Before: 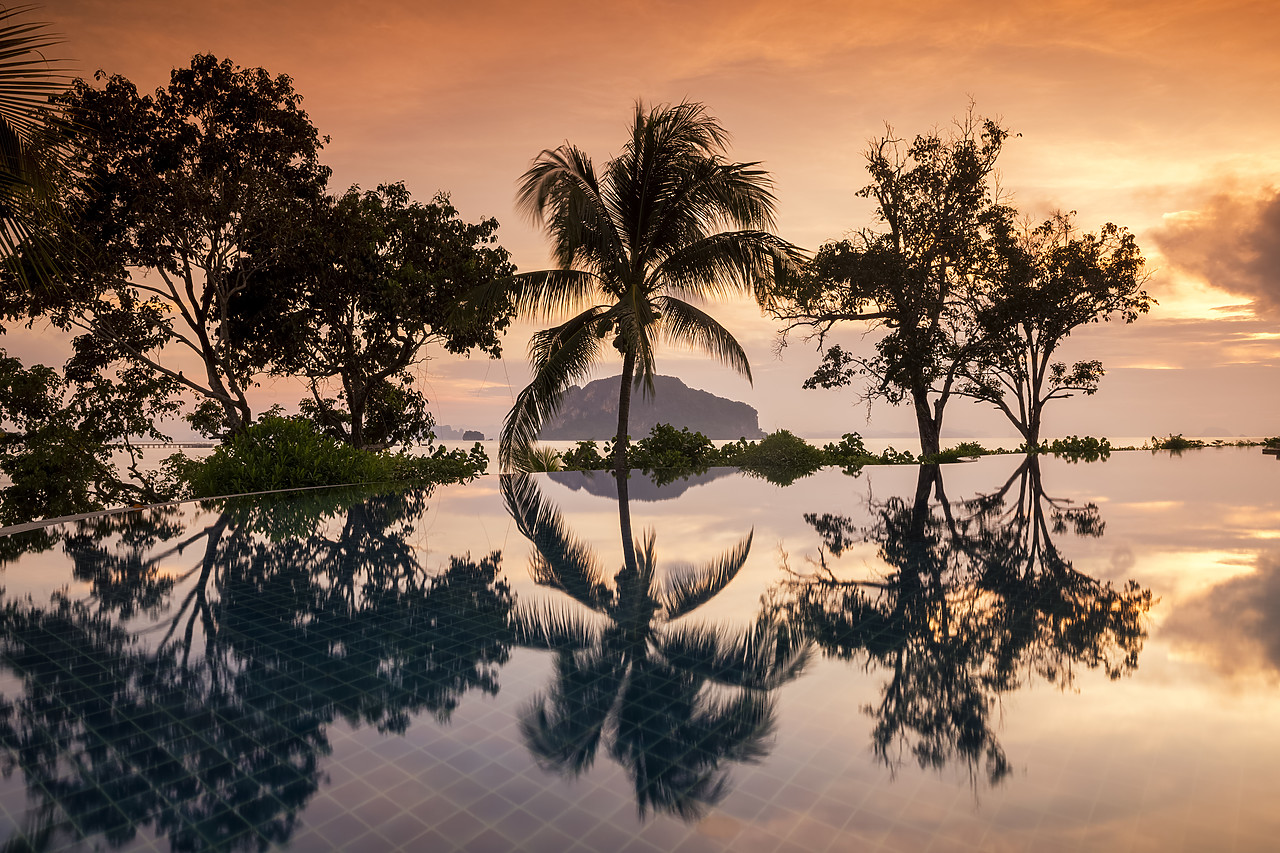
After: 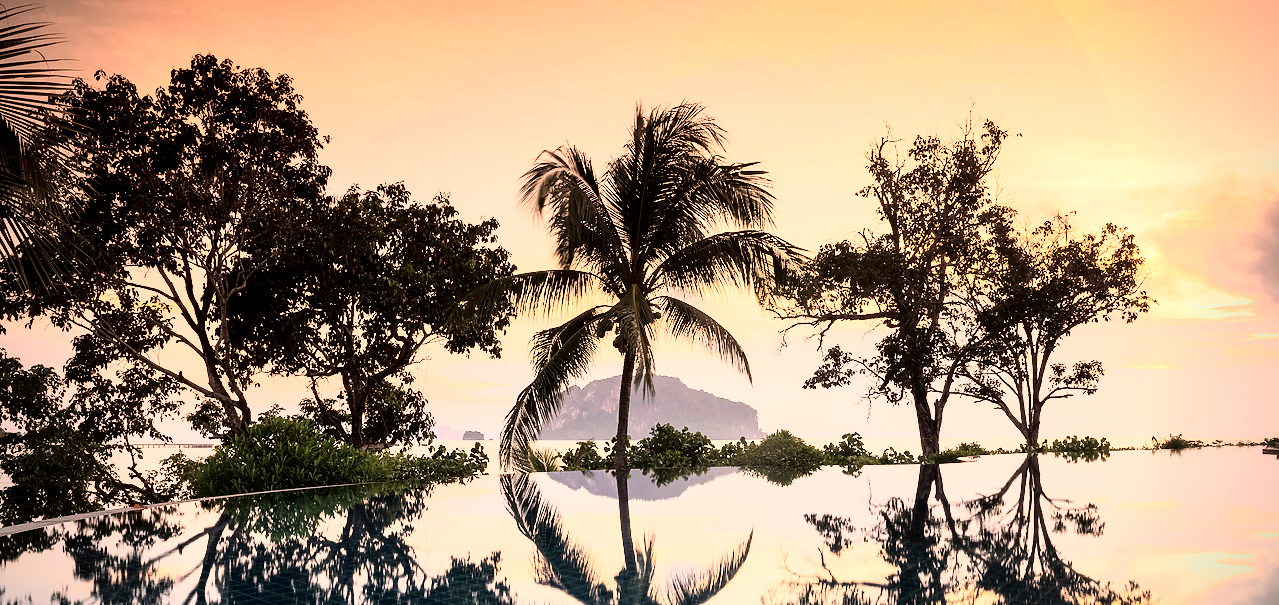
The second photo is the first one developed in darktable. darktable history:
tone curve: curves: ch0 [(0, 0) (0.003, 0.003) (0.011, 0.011) (0.025, 0.026) (0.044, 0.045) (0.069, 0.087) (0.1, 0.141) (0.136, 0.202) (0.177, 0.271) (0.224, 0.357) (0.277, 0.461) (0.335, 0.583) (0.399, 0.685) (0.468, 0.782) (0.543, 0.867) (0.623, 0.927) (0.709, 0.96) (0.801, 0.975) (0.898, 0.987) (1, 1)], color space Lab, independent channels, preserve colors none
crop: right 0%, bottom 28.959%
vignetting: unbound false
